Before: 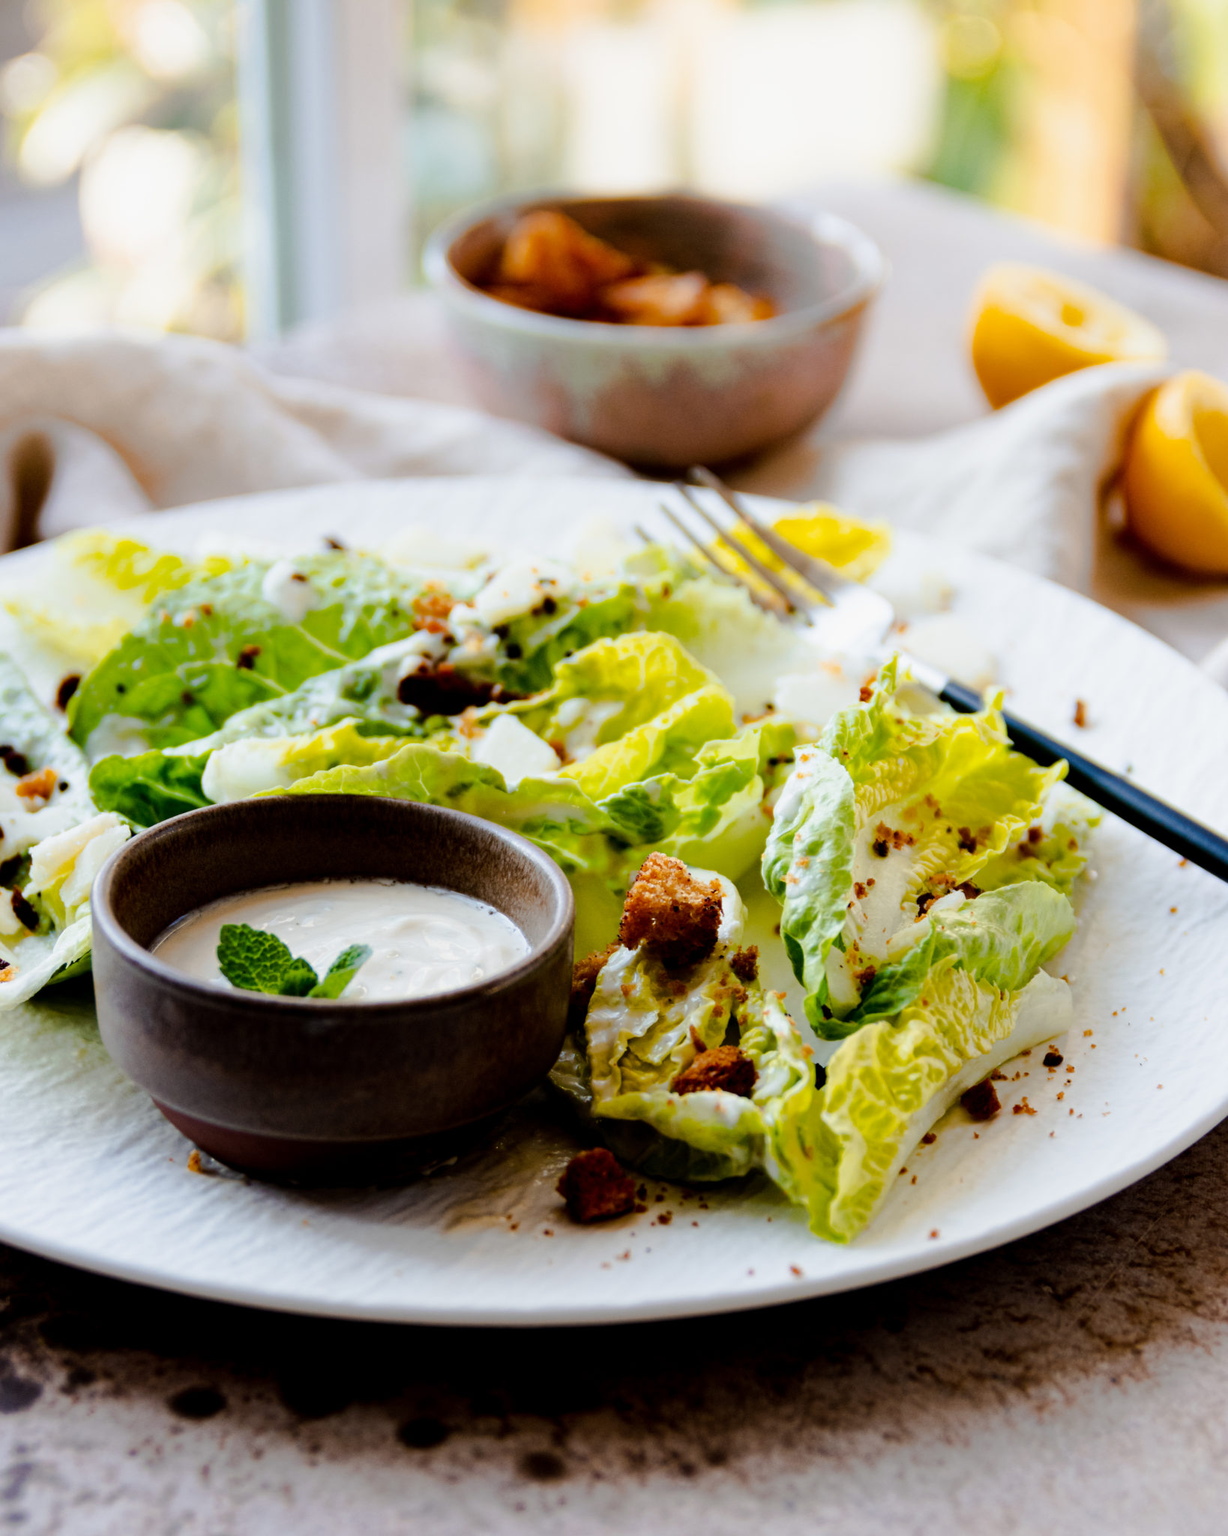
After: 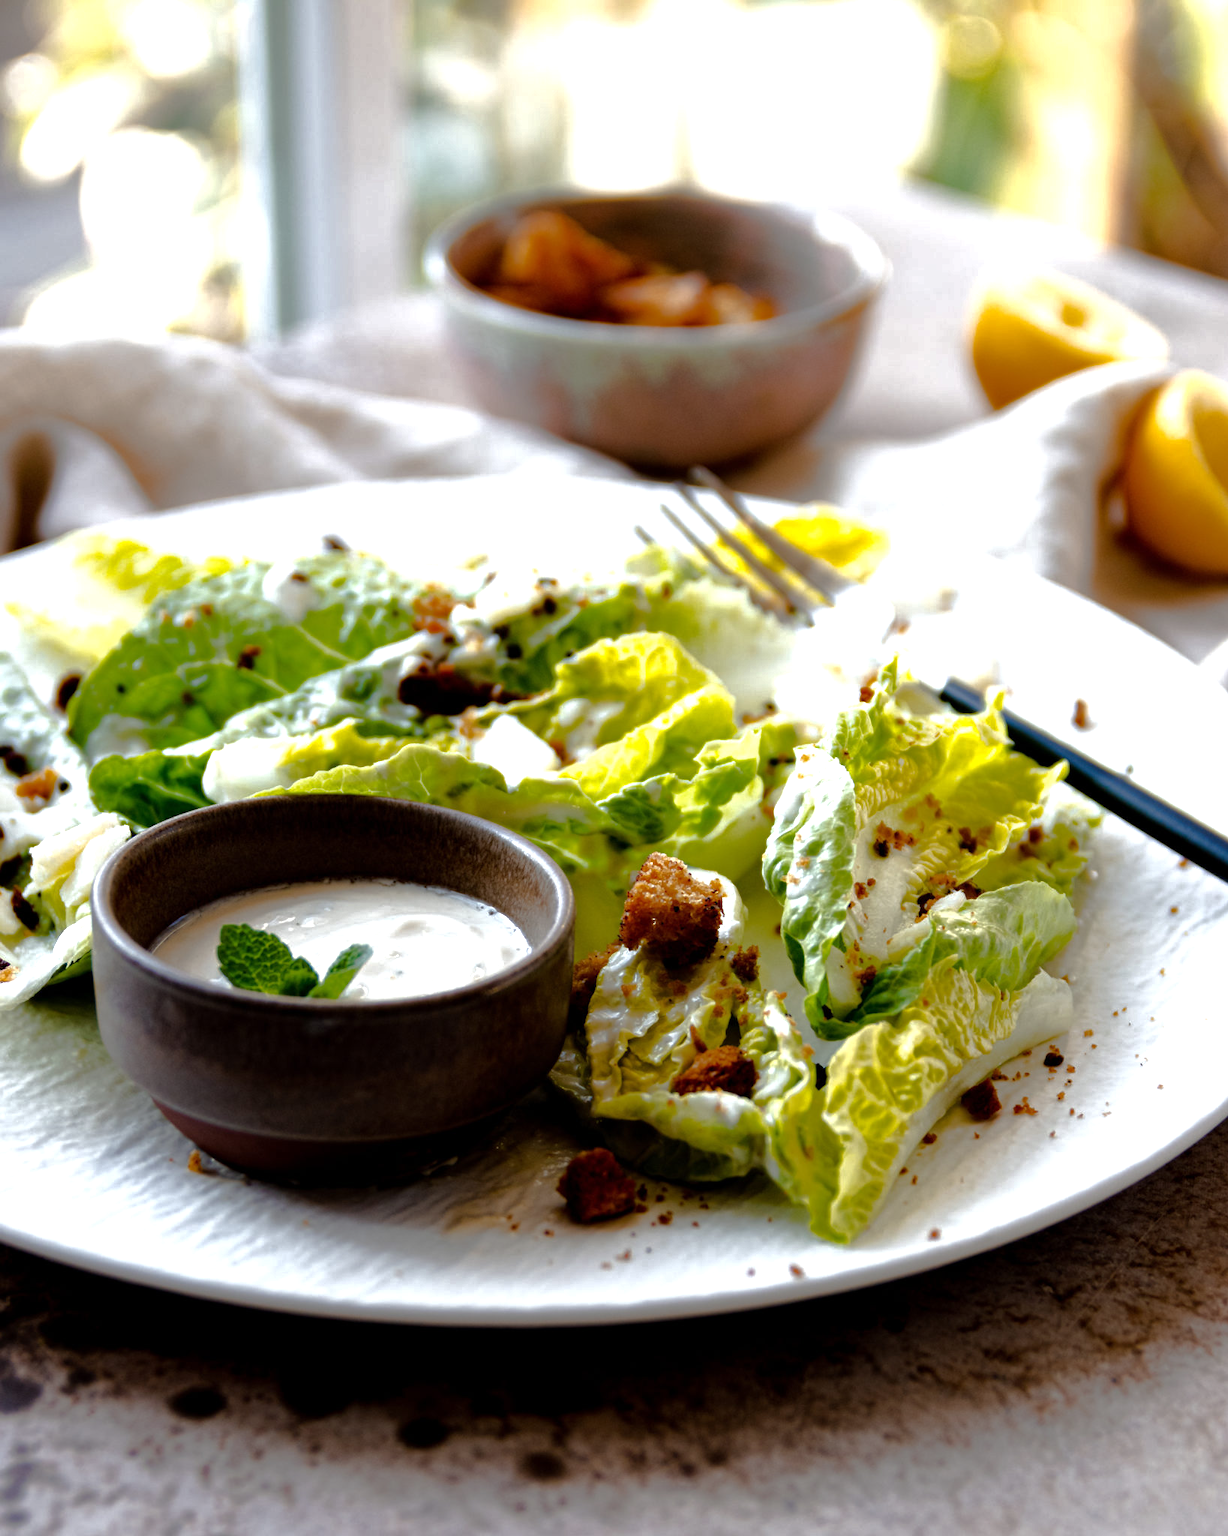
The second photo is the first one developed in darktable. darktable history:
base curve: curves: ch0 [(0, 0) (0.826, 0.587) (1, 1)]
exposure: exposure 0.507 EV, compensate highlight preservation false
